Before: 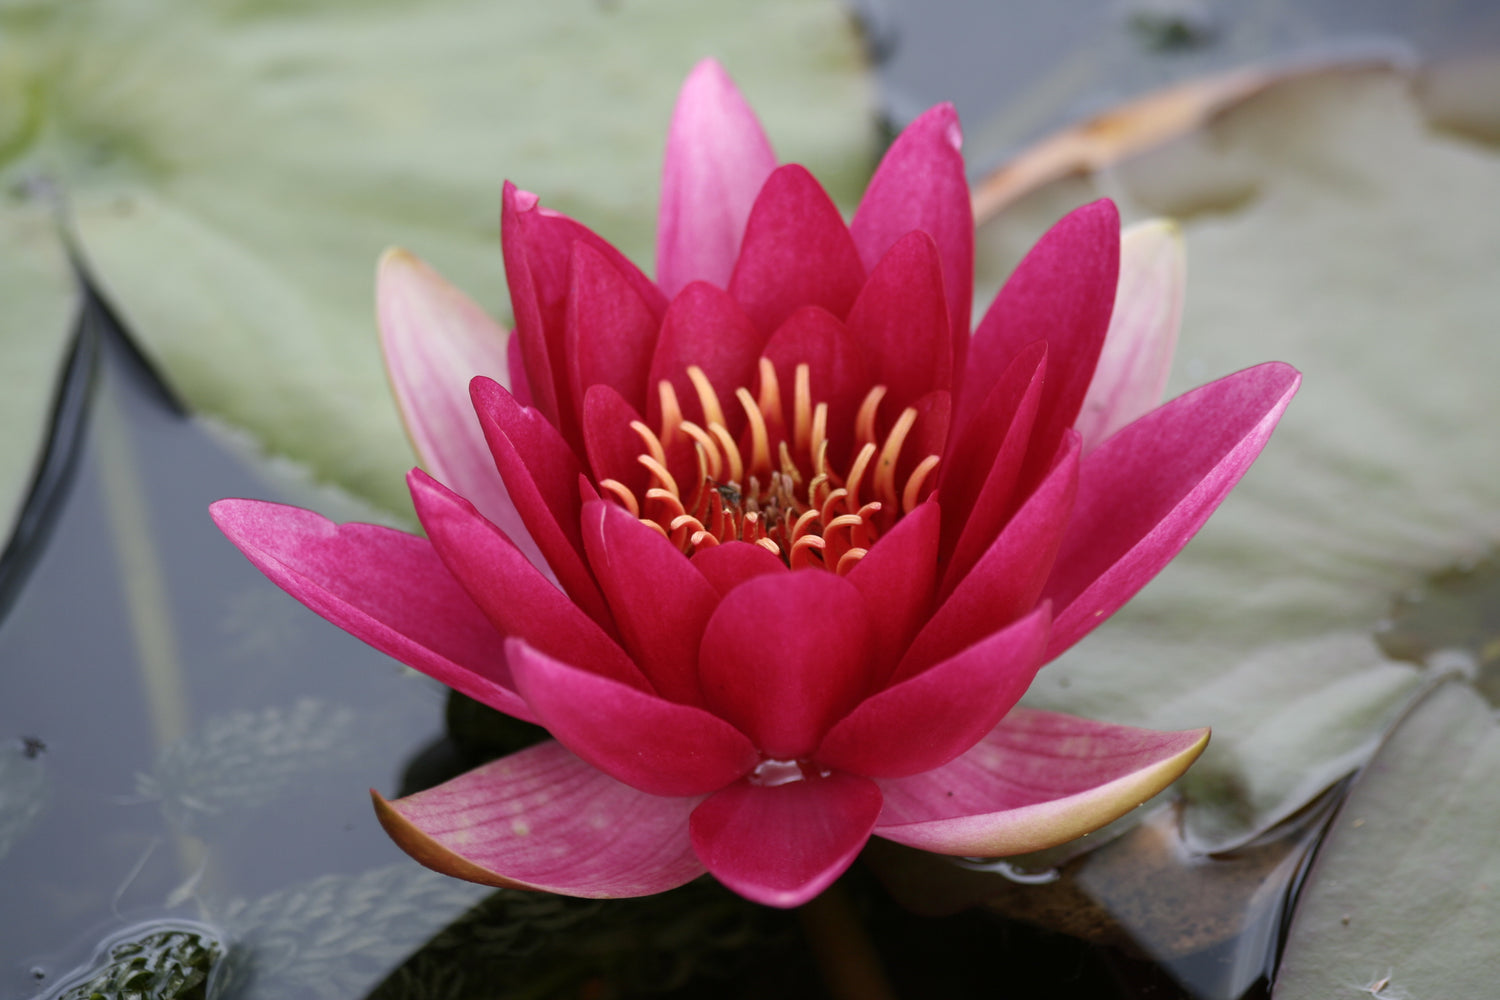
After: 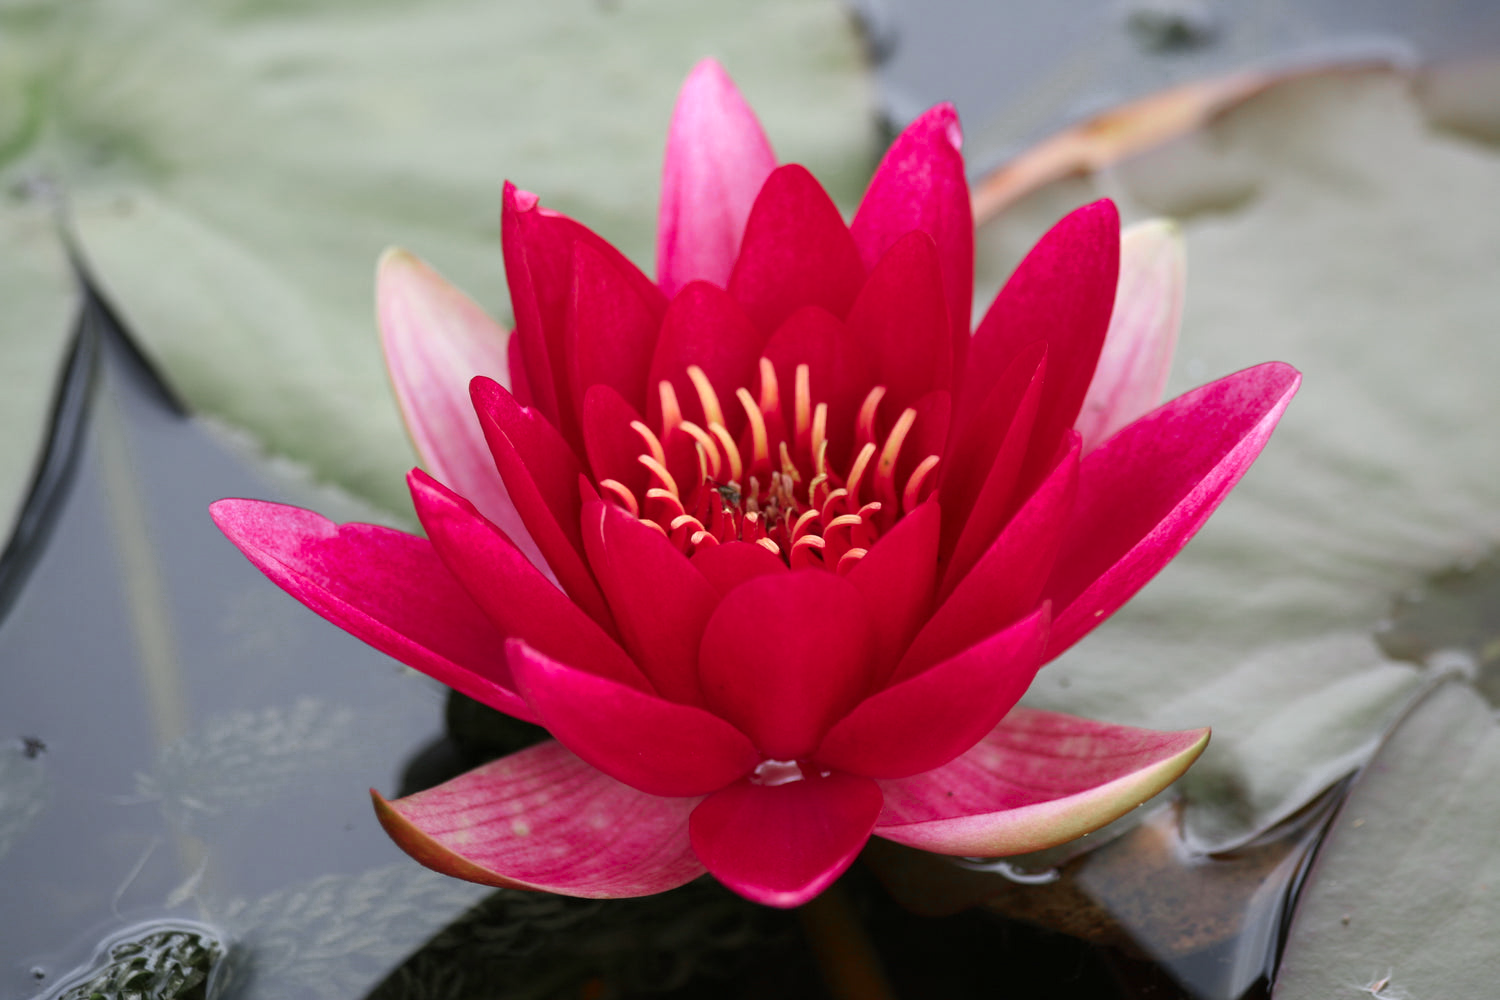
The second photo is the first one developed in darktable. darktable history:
exposure: exposure 0.178 EV, compensate exposure bias true, compensate highlight preservation false
color zones: curves: ch0 [(0, 0.466) (0.128, 0.466) (0.25, 0.5) (0.375, 0.456) (0.5, 0.5) (0.625, 0.5) (0.737, 0.652) (0.875, 0.5)]; ch1 [(0, 0.603) (0.125, 0.618) (0.261, 0.348) (0.372, 0.353) (0.497, 0.363) (0.611, 0.45) (0.731, 0.427) (0.875, 0.518) (0.998, 0.652)]; ch2 [(0, 0.559) (0.125, 0.451) (0.253, 0.564) (0.37, 0.578) (0.5, 0.466) (0.625, 0.471) (0.731, 0.471) (0.88, 0.485)]
